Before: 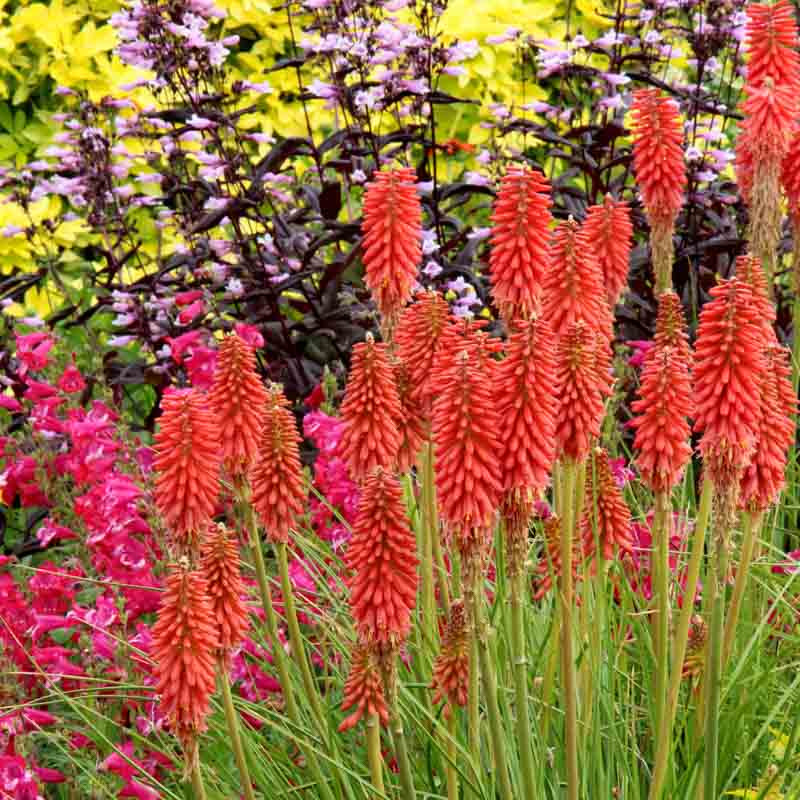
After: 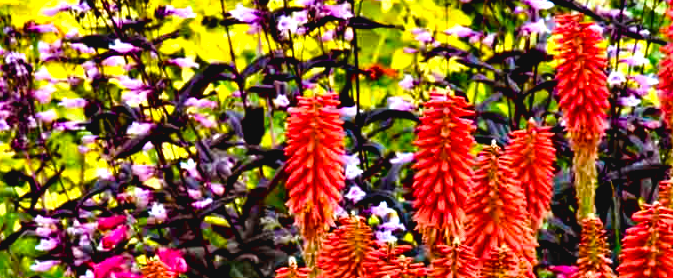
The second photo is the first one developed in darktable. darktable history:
color balance rgb: global offset › luminance 0.472%, perceptual saturation grading › global saturation 27.464%, perceptual saturation grading › highlights -27.865%, perceptual saturation grading › mid-tones 15.623%, perceptual saturation grading › shadows 34.053%, global vibrance 50.079%
crop and rotate: left 9.647%, top 9.48%, right 6.176%, bottom 55.662%
contrast equalizer: octaves 7, y [[0.6 ×6], [0.55 ×6], [0 ×6], [0 ×6], [0 ×6]]
